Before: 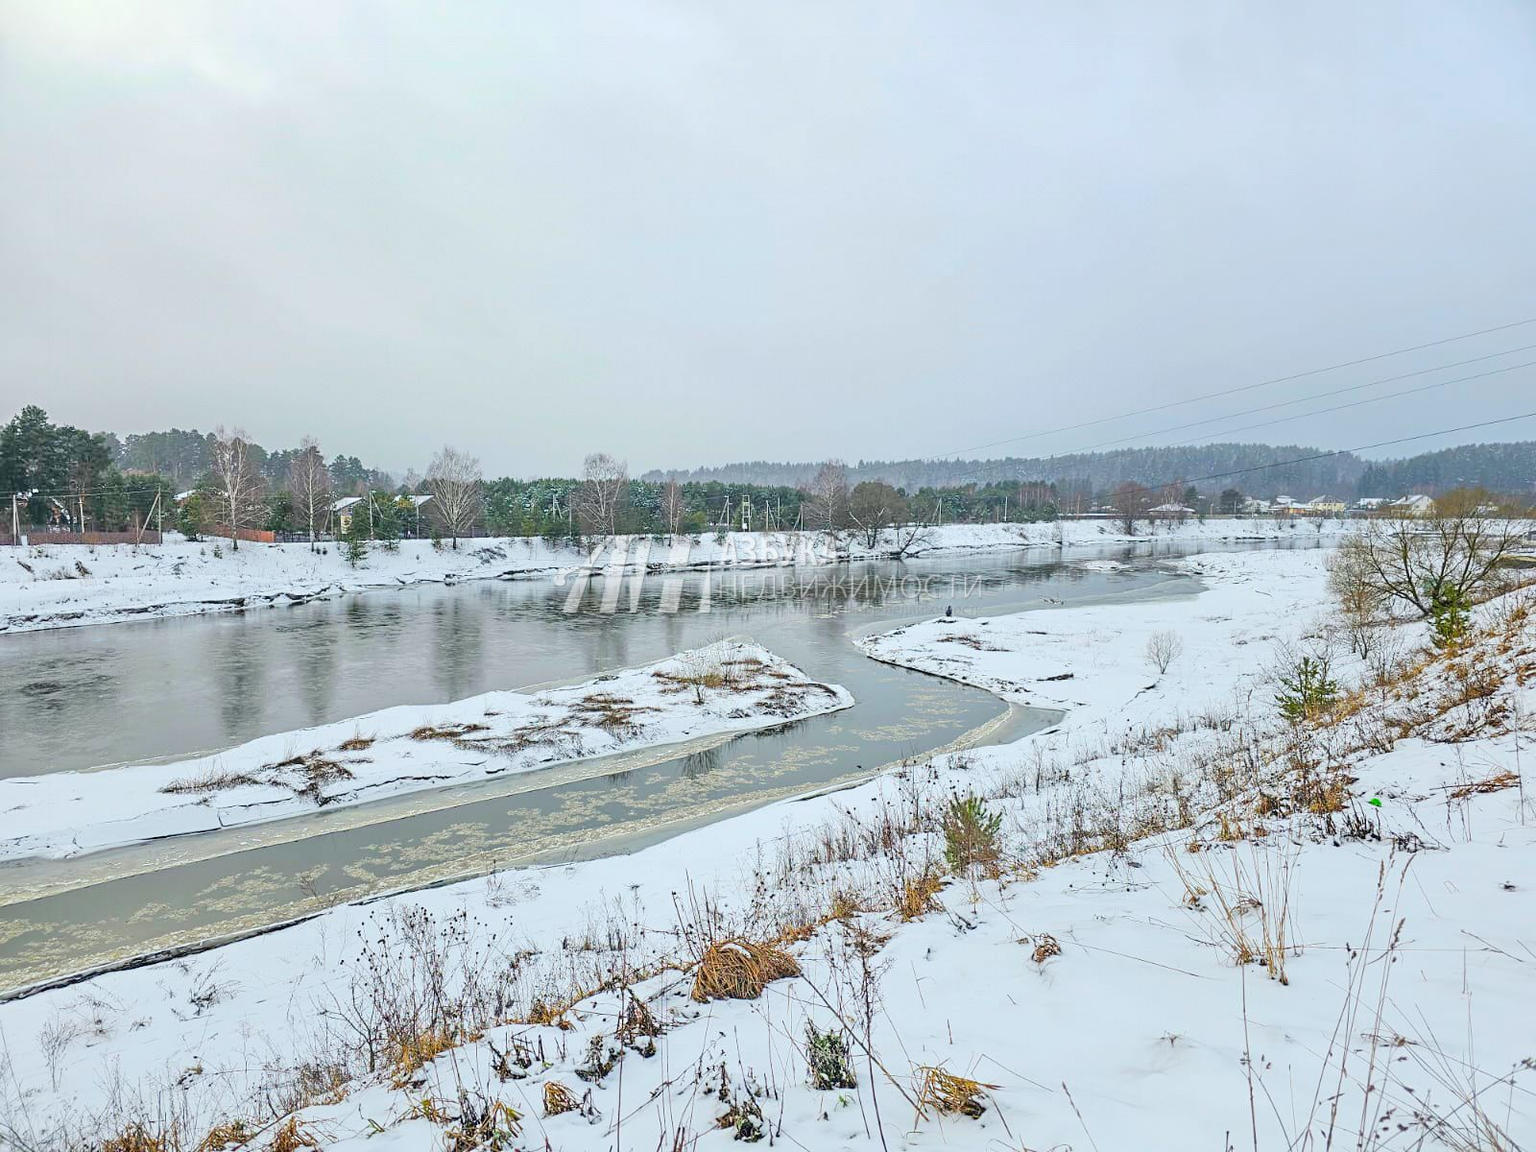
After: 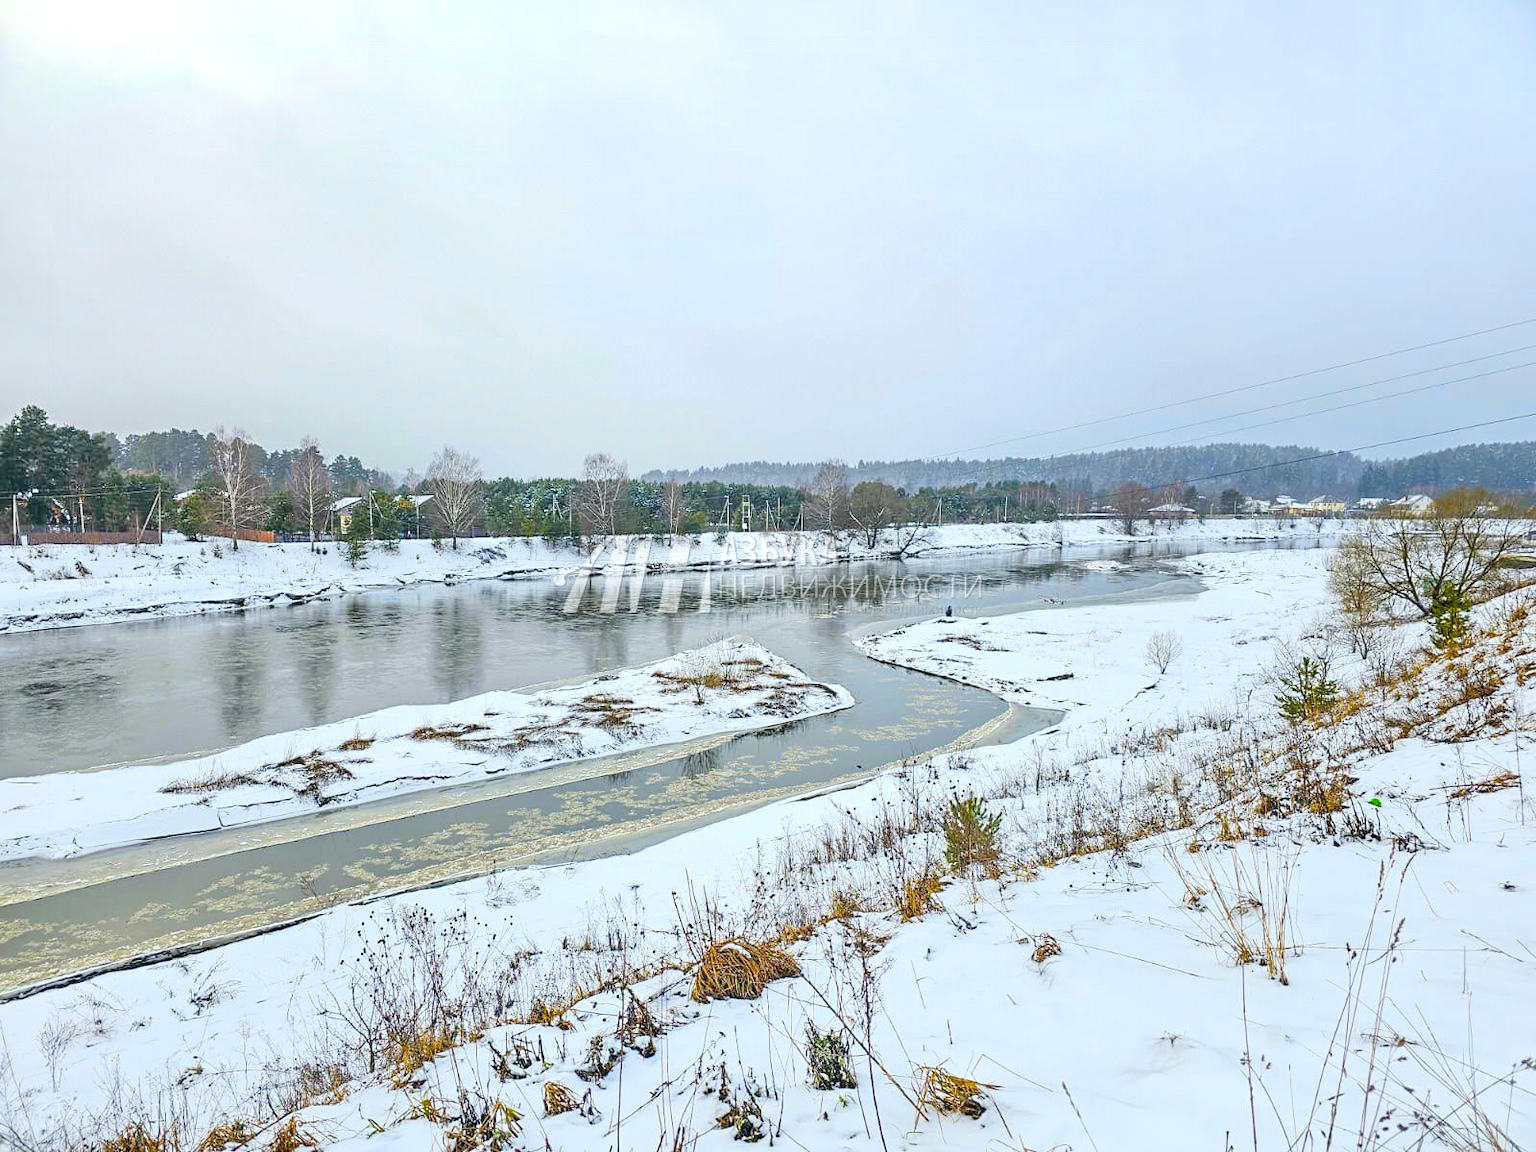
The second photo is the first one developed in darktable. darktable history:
color balance rgb: linear chroma grading › shadows 16%, perceptual saturation grading › global saturation 8%, perceptual saturation grading › shadows 4%, perceptual brilliance grading › global brilliance 2%, perceptual brilliance grading › highlights 8%, perceptual brilliance grading › shadows -4%, global vibrance 16%, saturation formula JzAzBz (2021)
color contrast: green-magenta contrast 0.8, blue-yellow contrast 1.1, unbound 0
